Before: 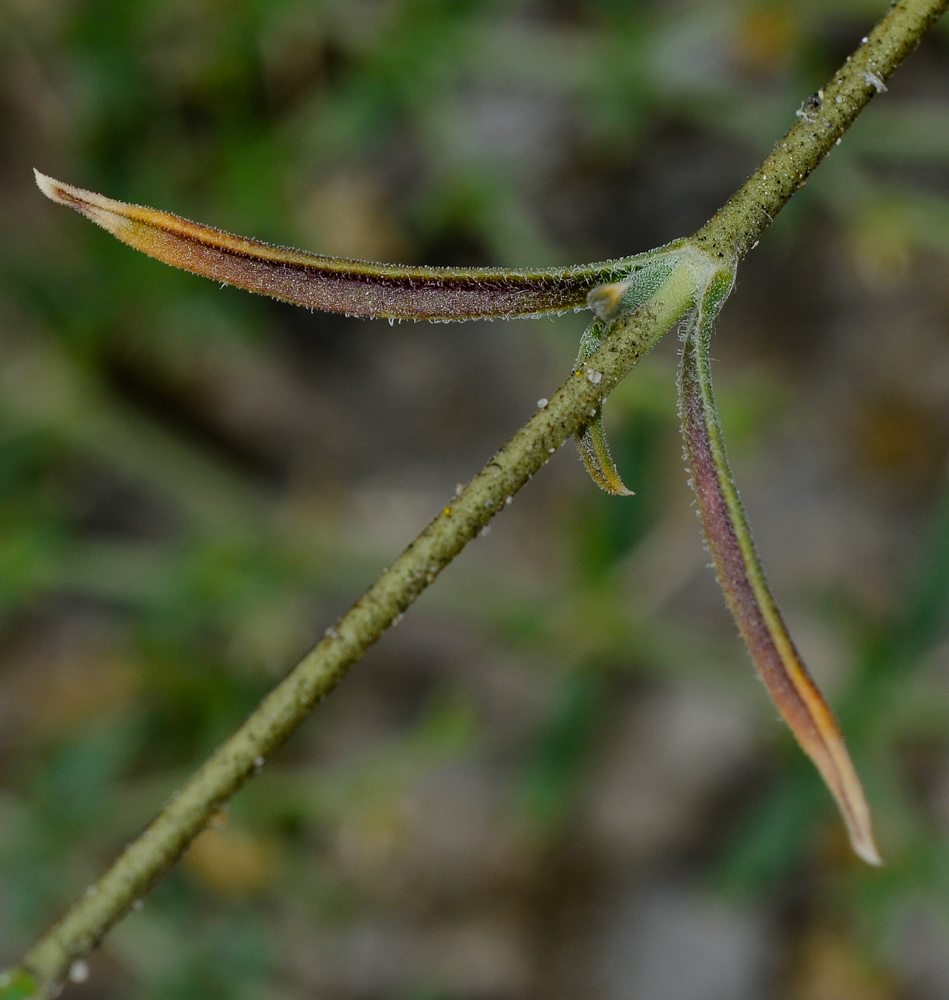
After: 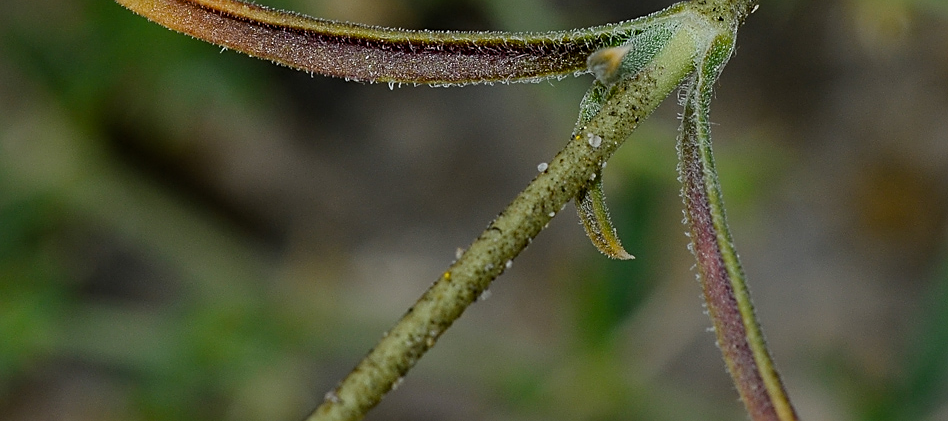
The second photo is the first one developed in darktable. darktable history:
sharpen: amount 0.499
crop and rotate: top 23.661%, bottom 34.2%
